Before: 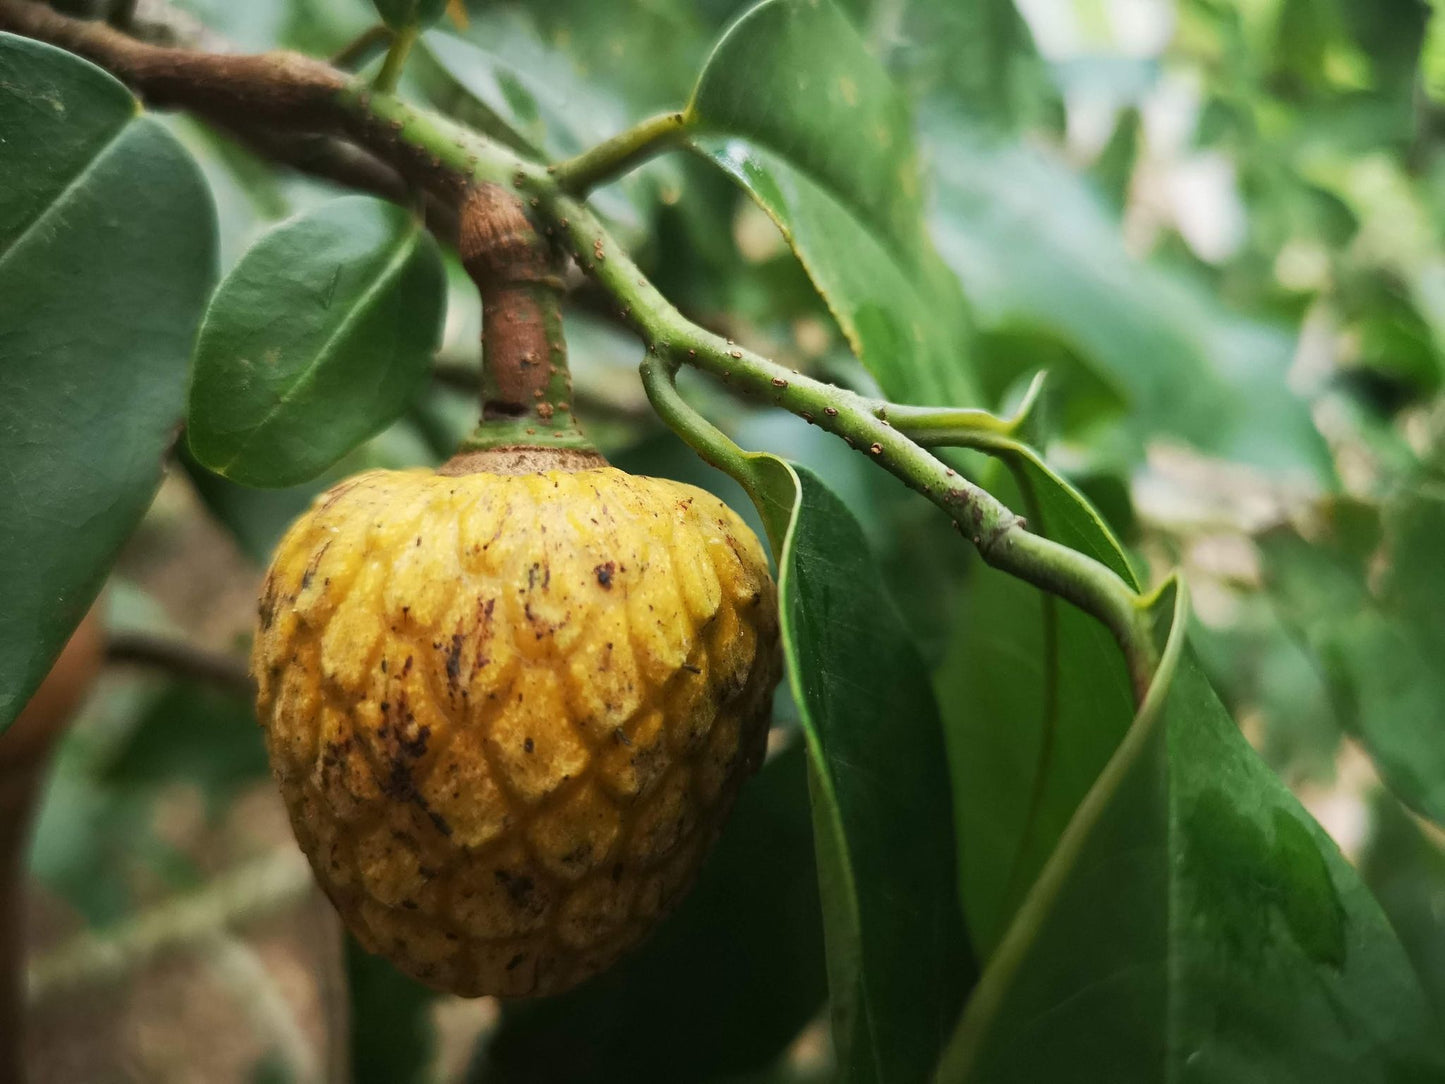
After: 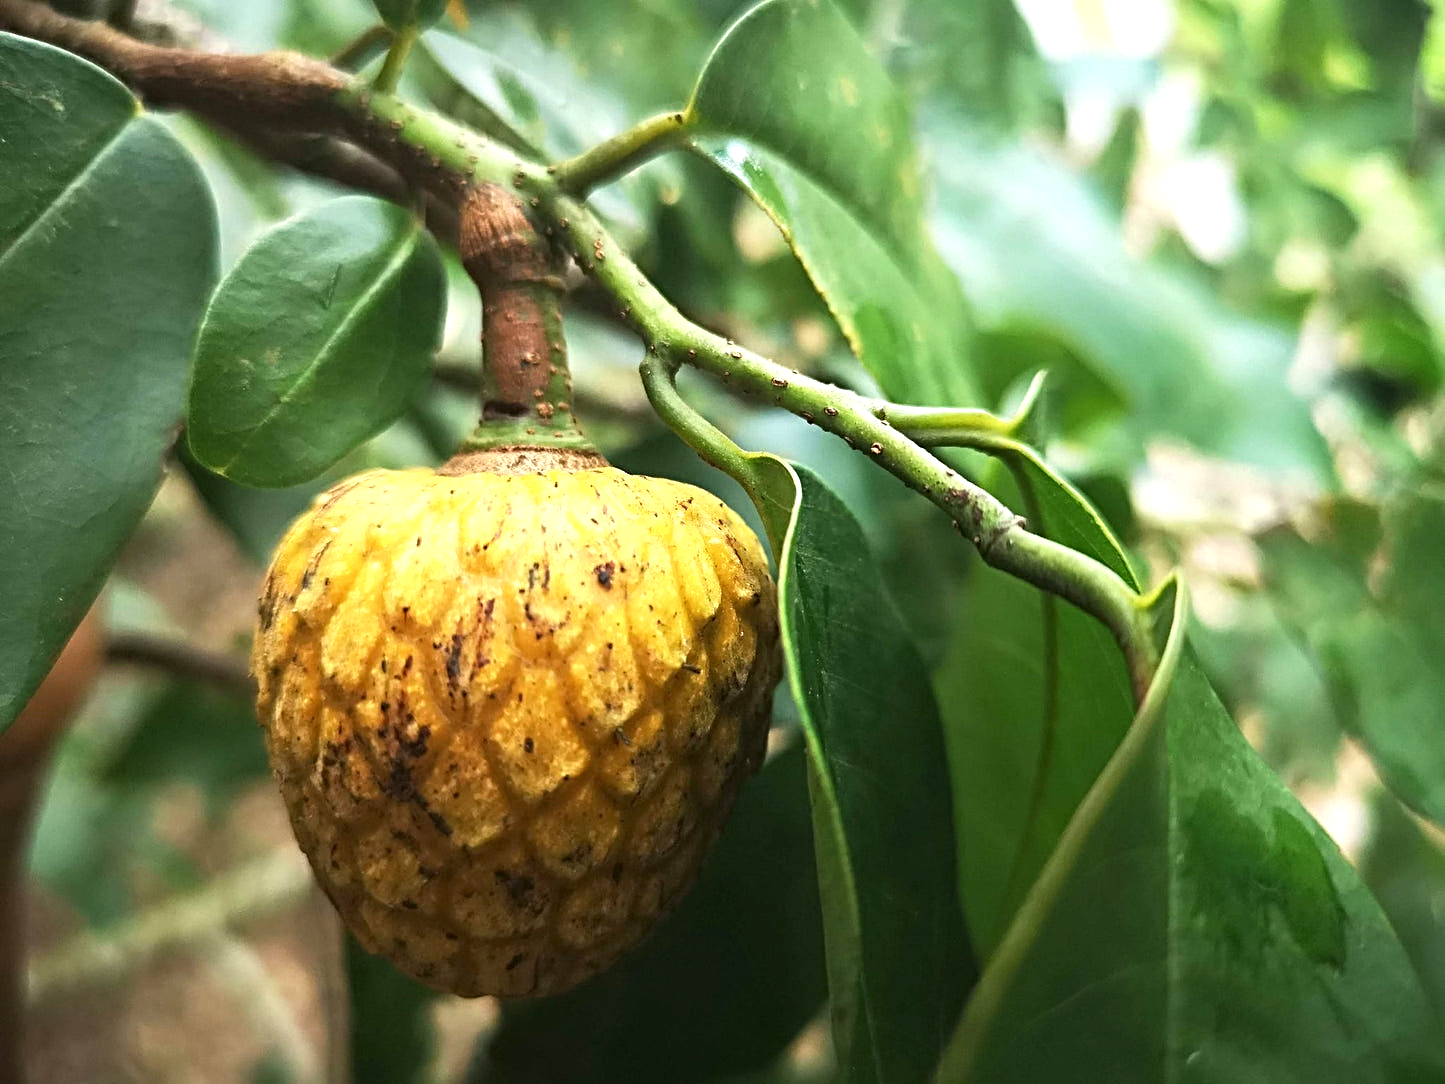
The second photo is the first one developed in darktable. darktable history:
sharpen: radius 3.947
exposure: black level correction 0, exposure 0.698 EV, compensate exposure bias true, compensate highlight preservation false
